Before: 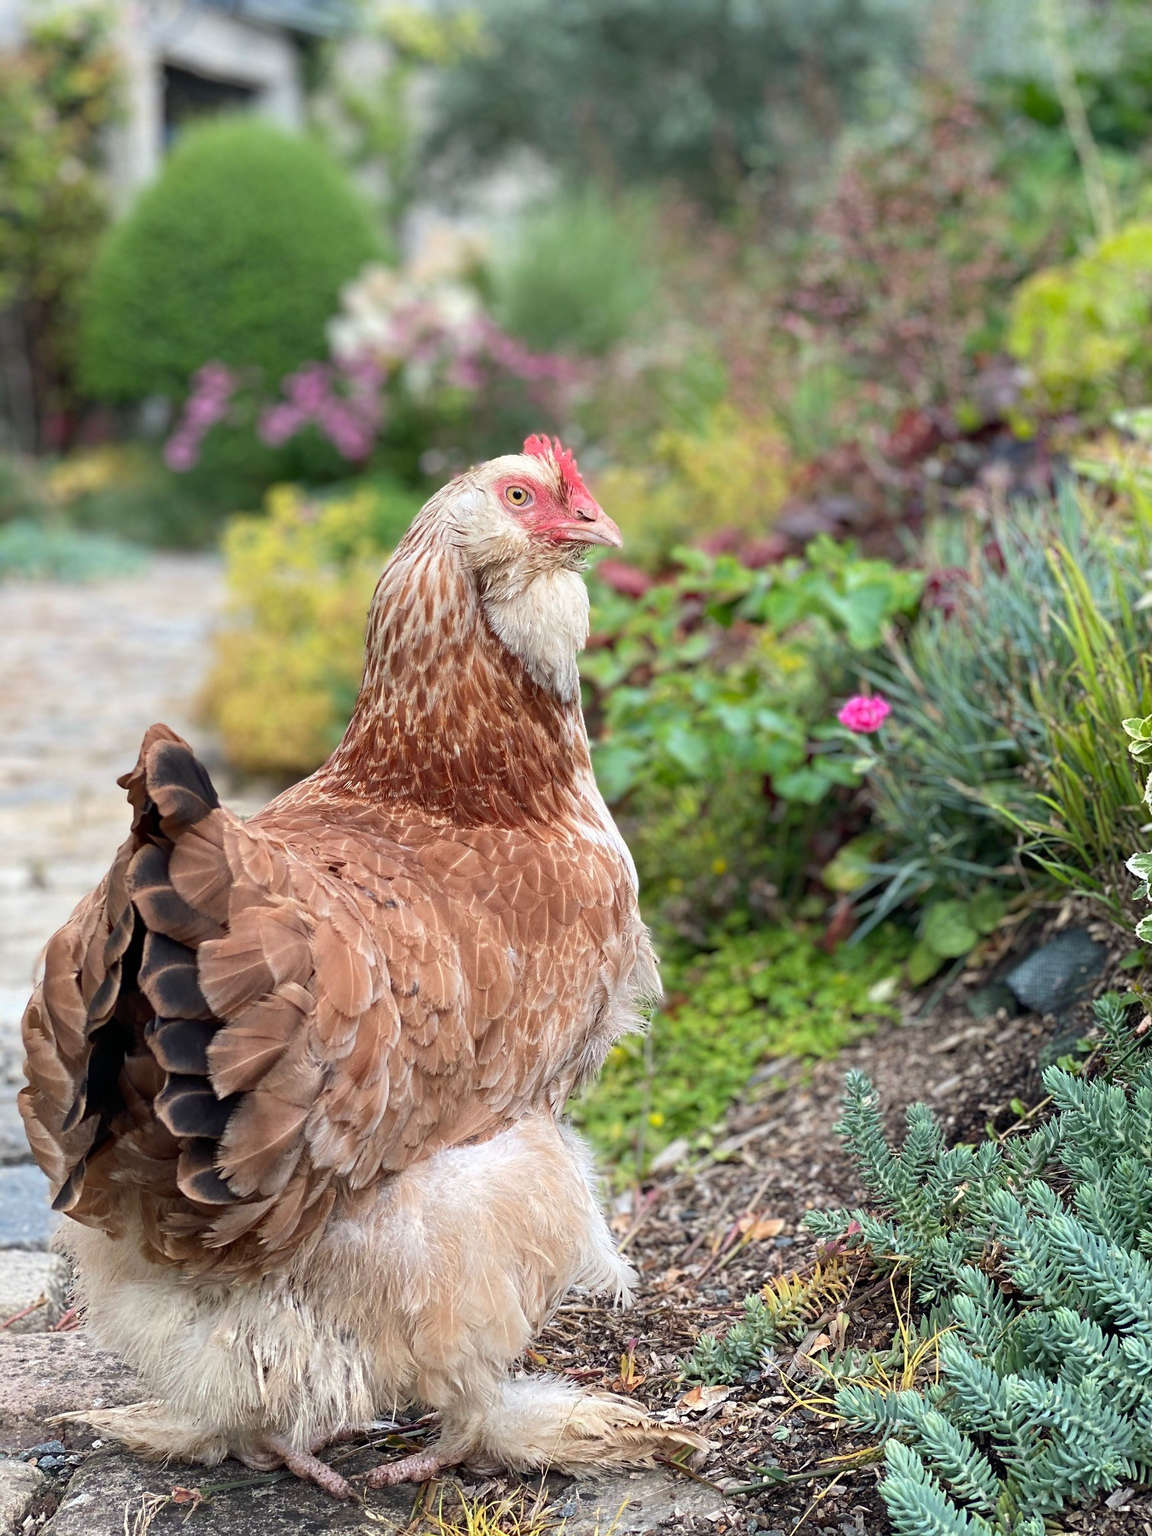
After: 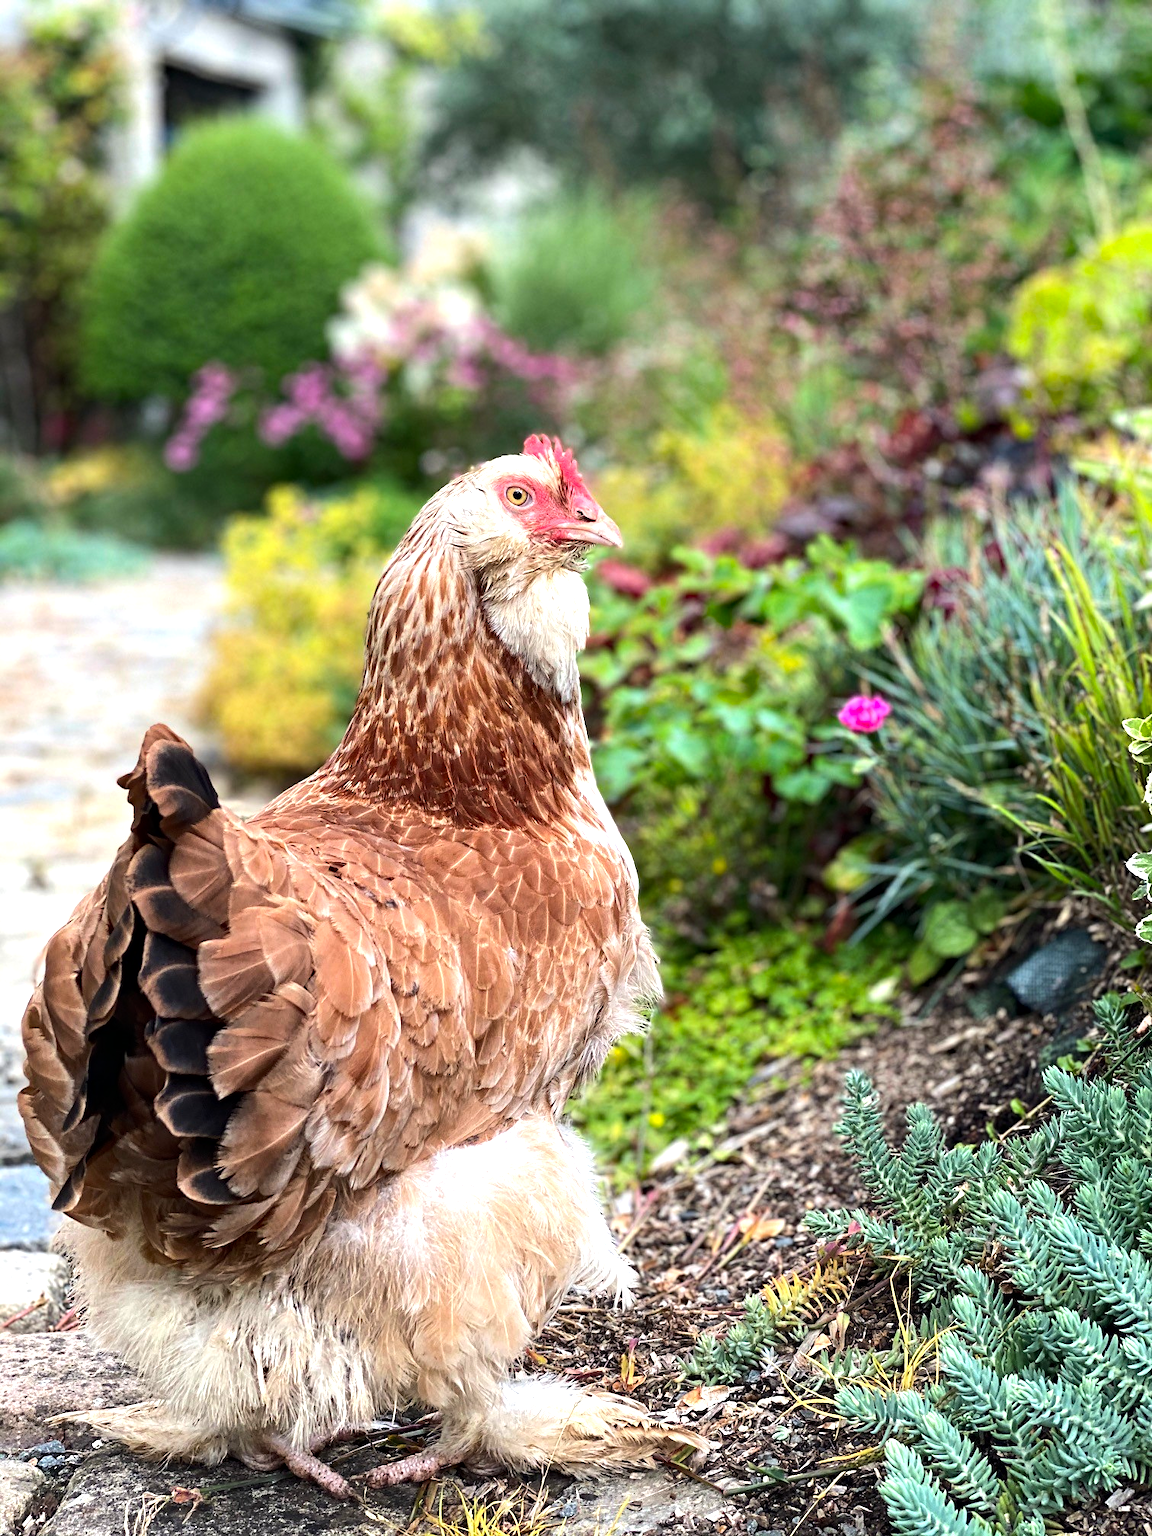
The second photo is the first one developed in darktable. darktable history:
contrast brightness saturation: saturation 0.122
exposure: exposure -0.001 EV, compensate highlight preservation false
haze removal: compatibility mode true, adaptive false
tone equalizer: -8 EV -0.749 EV, -7 EV -0.724 EV, -6 EV -0.601 EV, -5 EV -0.409 EV, -3 EV 0.393 EV, -2 EV 0.6 EV, -1 EV 0.685 EV, +0 EV 0.751 EV, edges refinement/feathering 500, mask exposure compensation -1.57 EV, preserve details no
